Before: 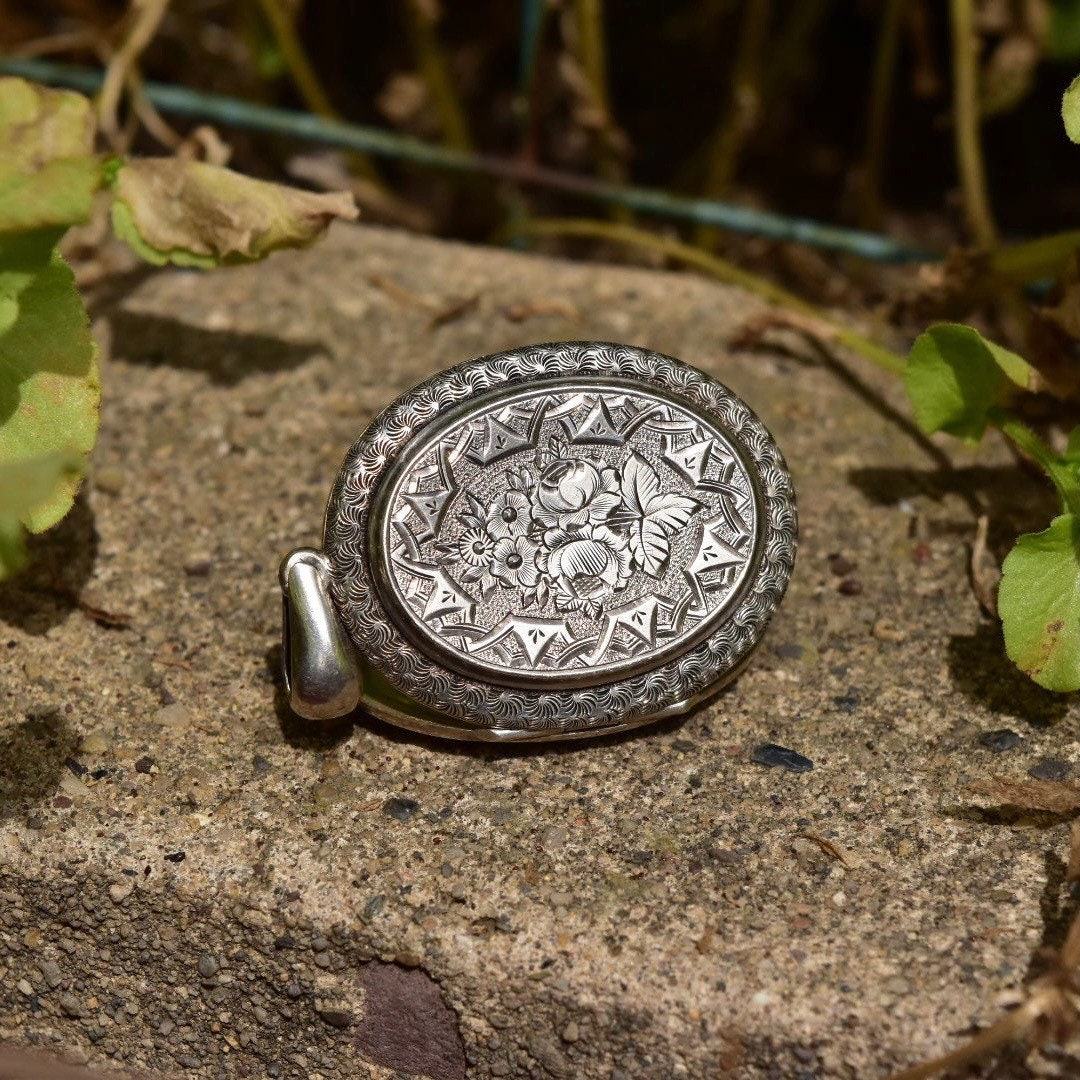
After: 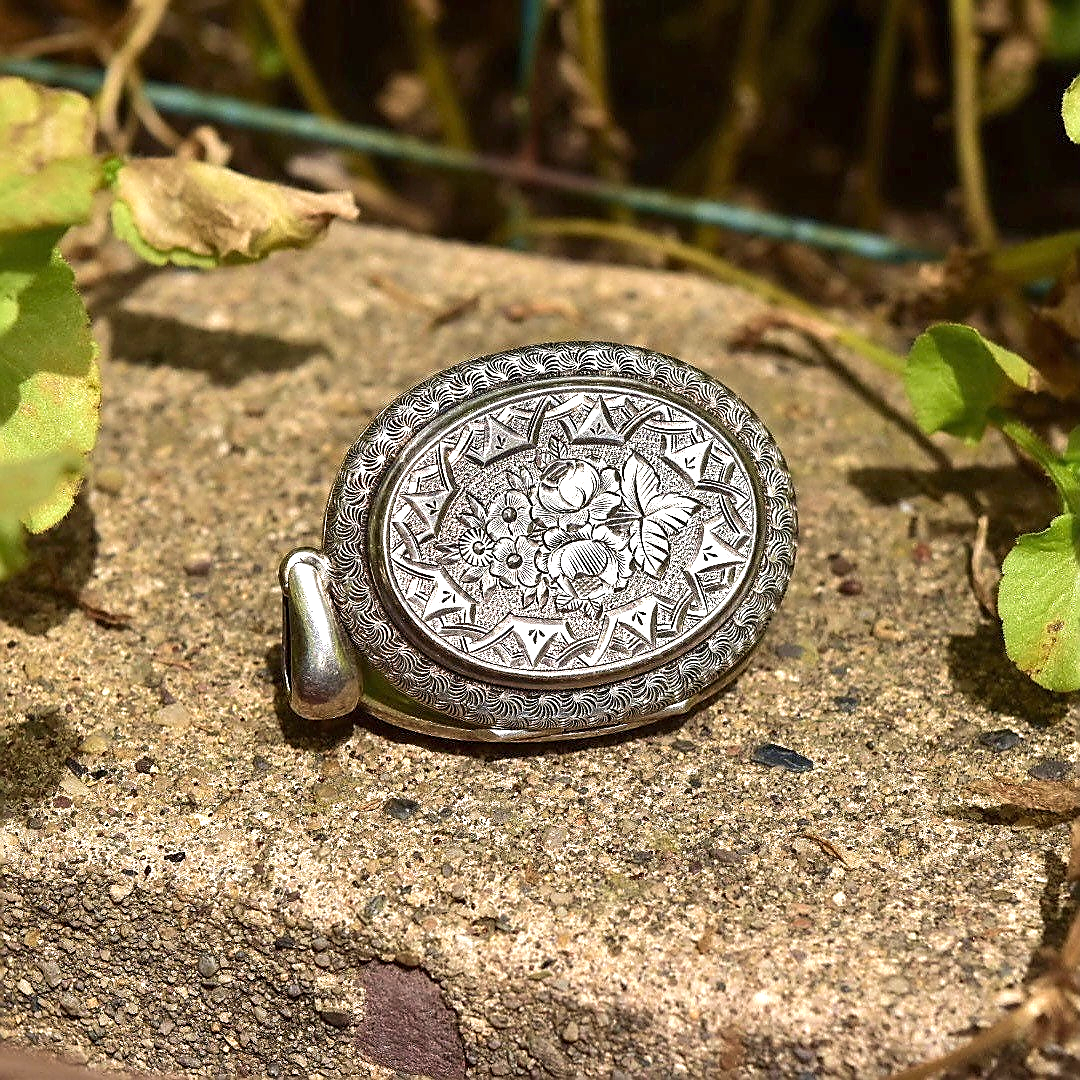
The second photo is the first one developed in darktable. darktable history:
sharpen: radius 1.4, amount 1.25, threshold 0.7
exposure: exposure 0.95 EV, compensate highlight preservation false
velvia: strength 17%
